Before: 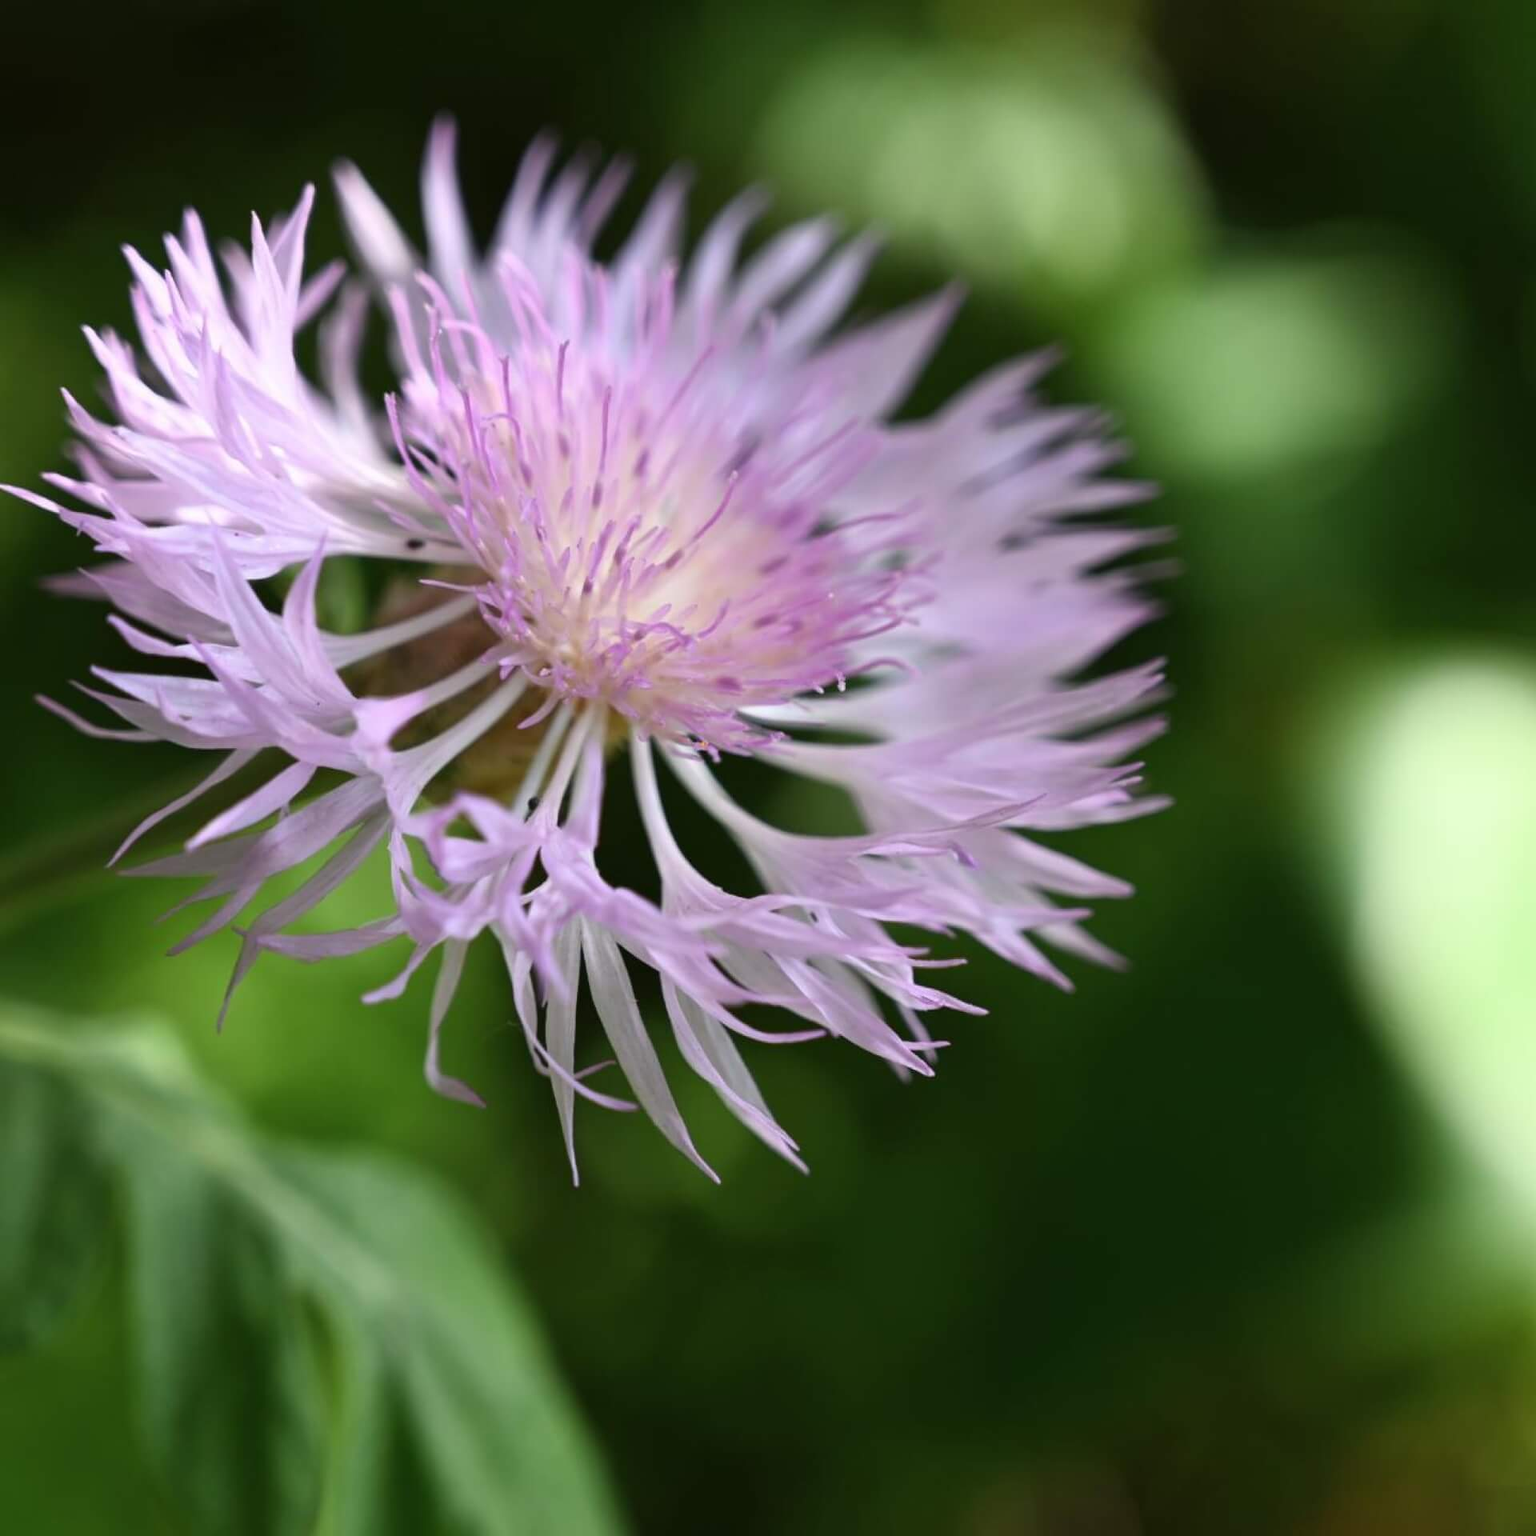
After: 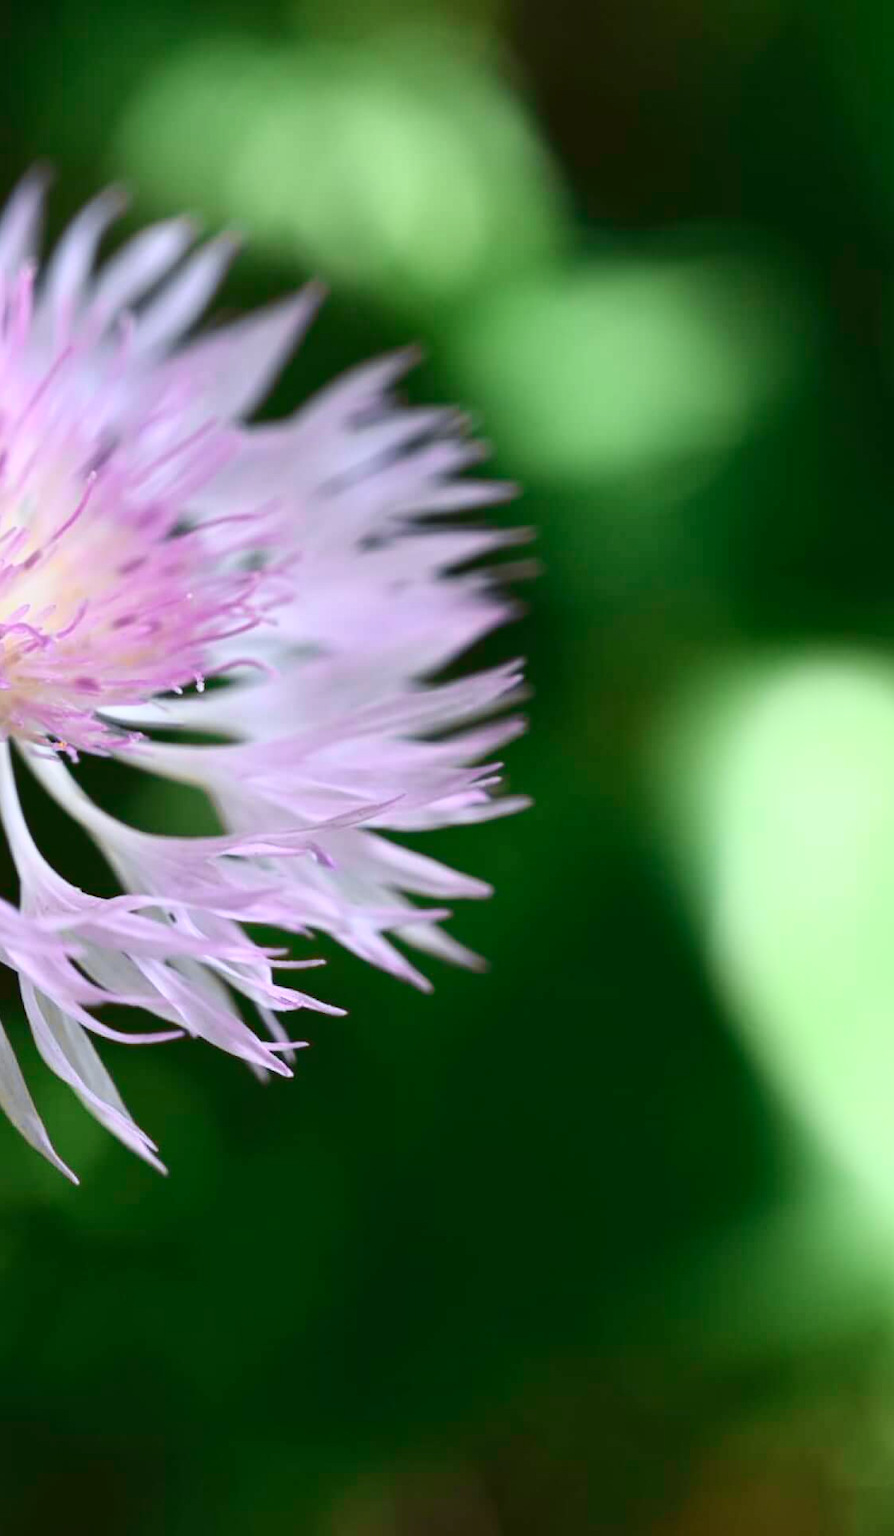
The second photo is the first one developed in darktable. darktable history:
exposure: exposure 0.2 EV, compensate exposure bias true, compensate highlight preservation false
tone curve: curves: ch0 [(0, 0.039) (0.104, 0.103) (0.273, 0.267) (0.448, 0.487) (0.704, 0.761) (0.886, 0.922) (0.994, 0.971)]; ch1 [(0, 0) (0.335, 0.298) (0.446, 0.413) (0.485, 0.487) (0.515, 0.503) (0.566, 0.563) (0.641, 0.655) (1, 1)]; ch2 [(0, 0) (0.314, 0.301) (0.421, 0.411) (0.502, 0.494) (0.528, 0.54) (0.557, 0.559) (0.612, 0.62) (0.722, 0.686) (1, 1)], color space Lab, independent channels, preserve colors none
crop: left 41.808%
